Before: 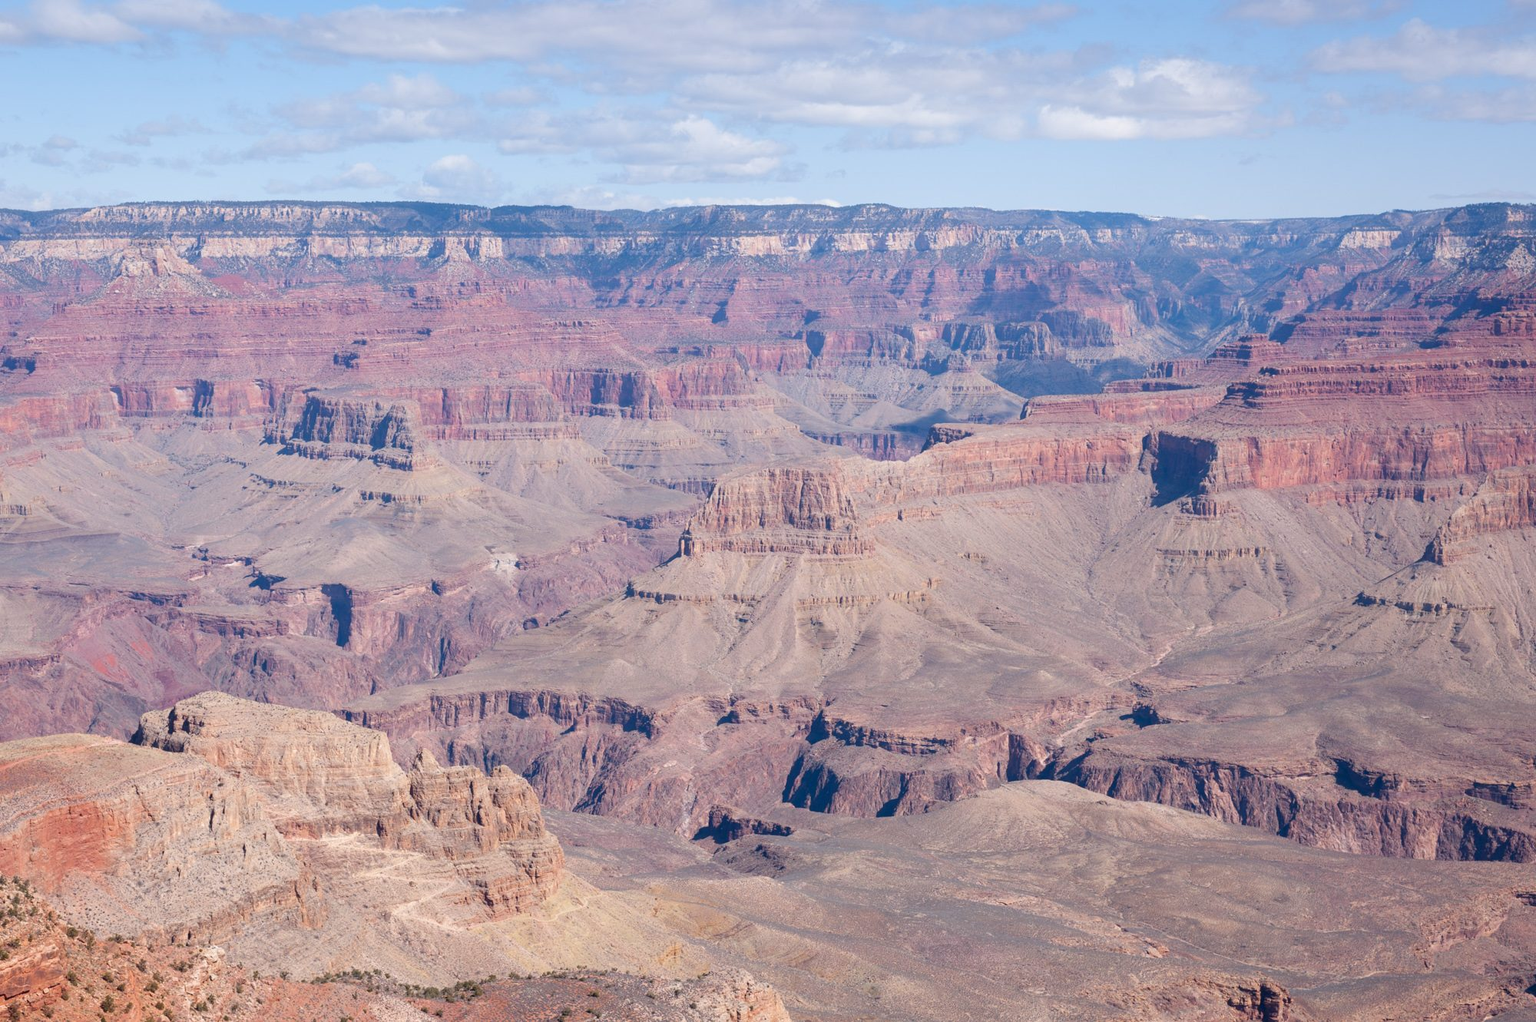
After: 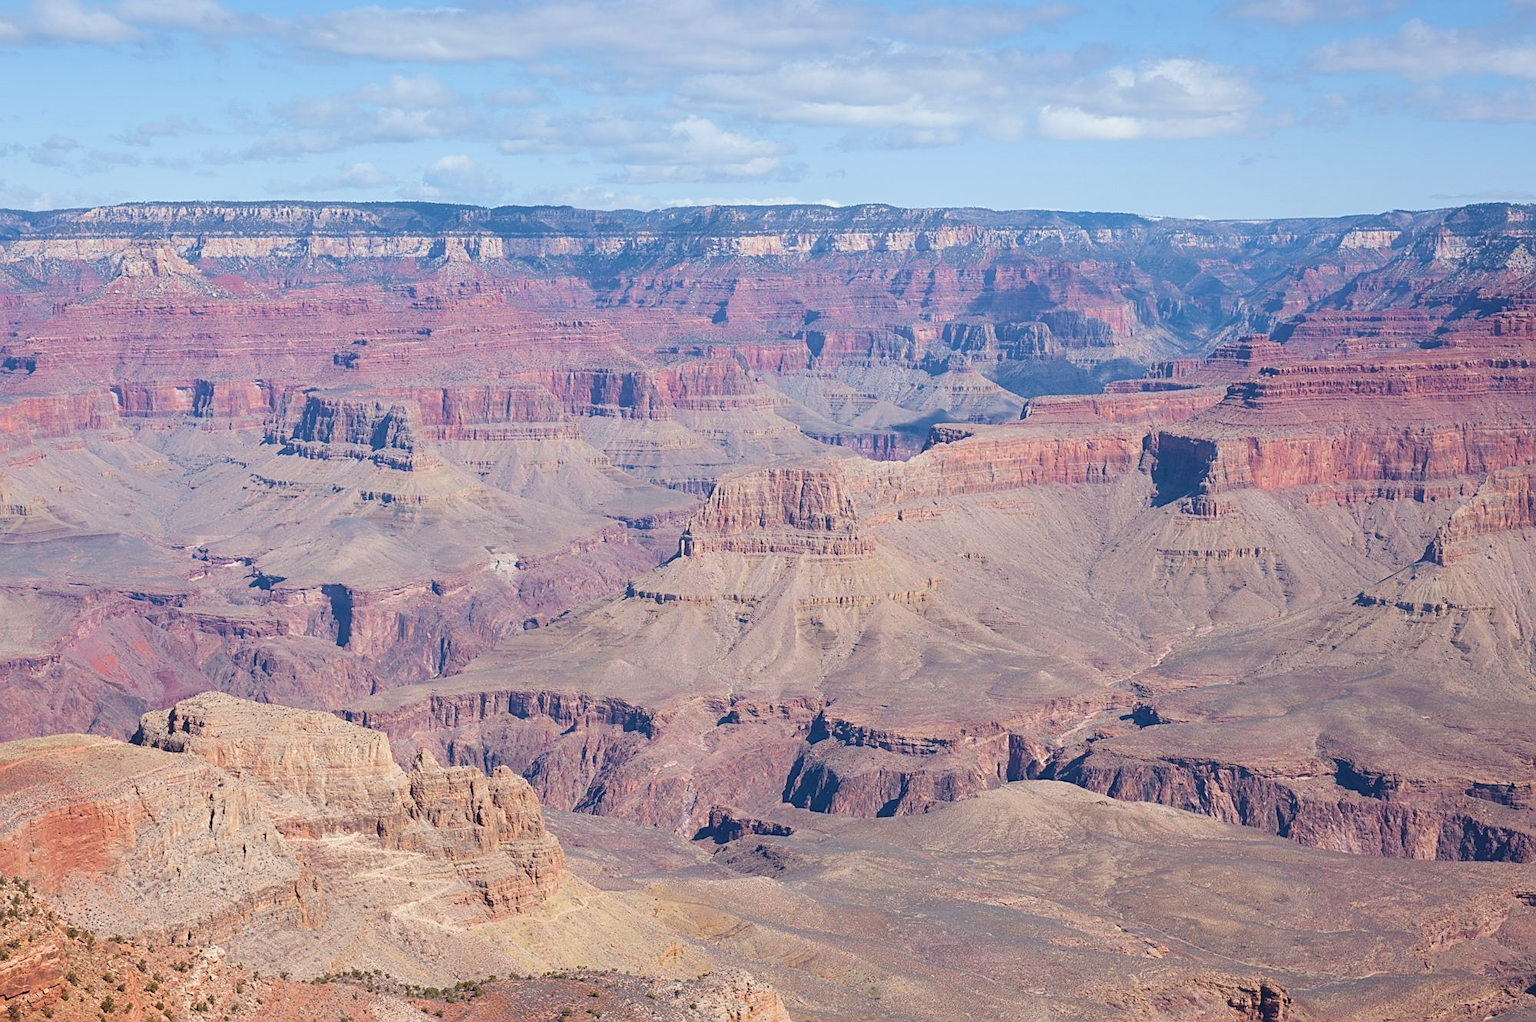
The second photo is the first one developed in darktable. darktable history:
color balance: lift [1.004, 1.002, 1.002, 0.998], gamma [1, 1.007, 1.002, 0.993], gain [1, 0.977, 1.013, 1.023], contrast -3.64%
sharpen: on, module defaults
velvia: on, module defaults
